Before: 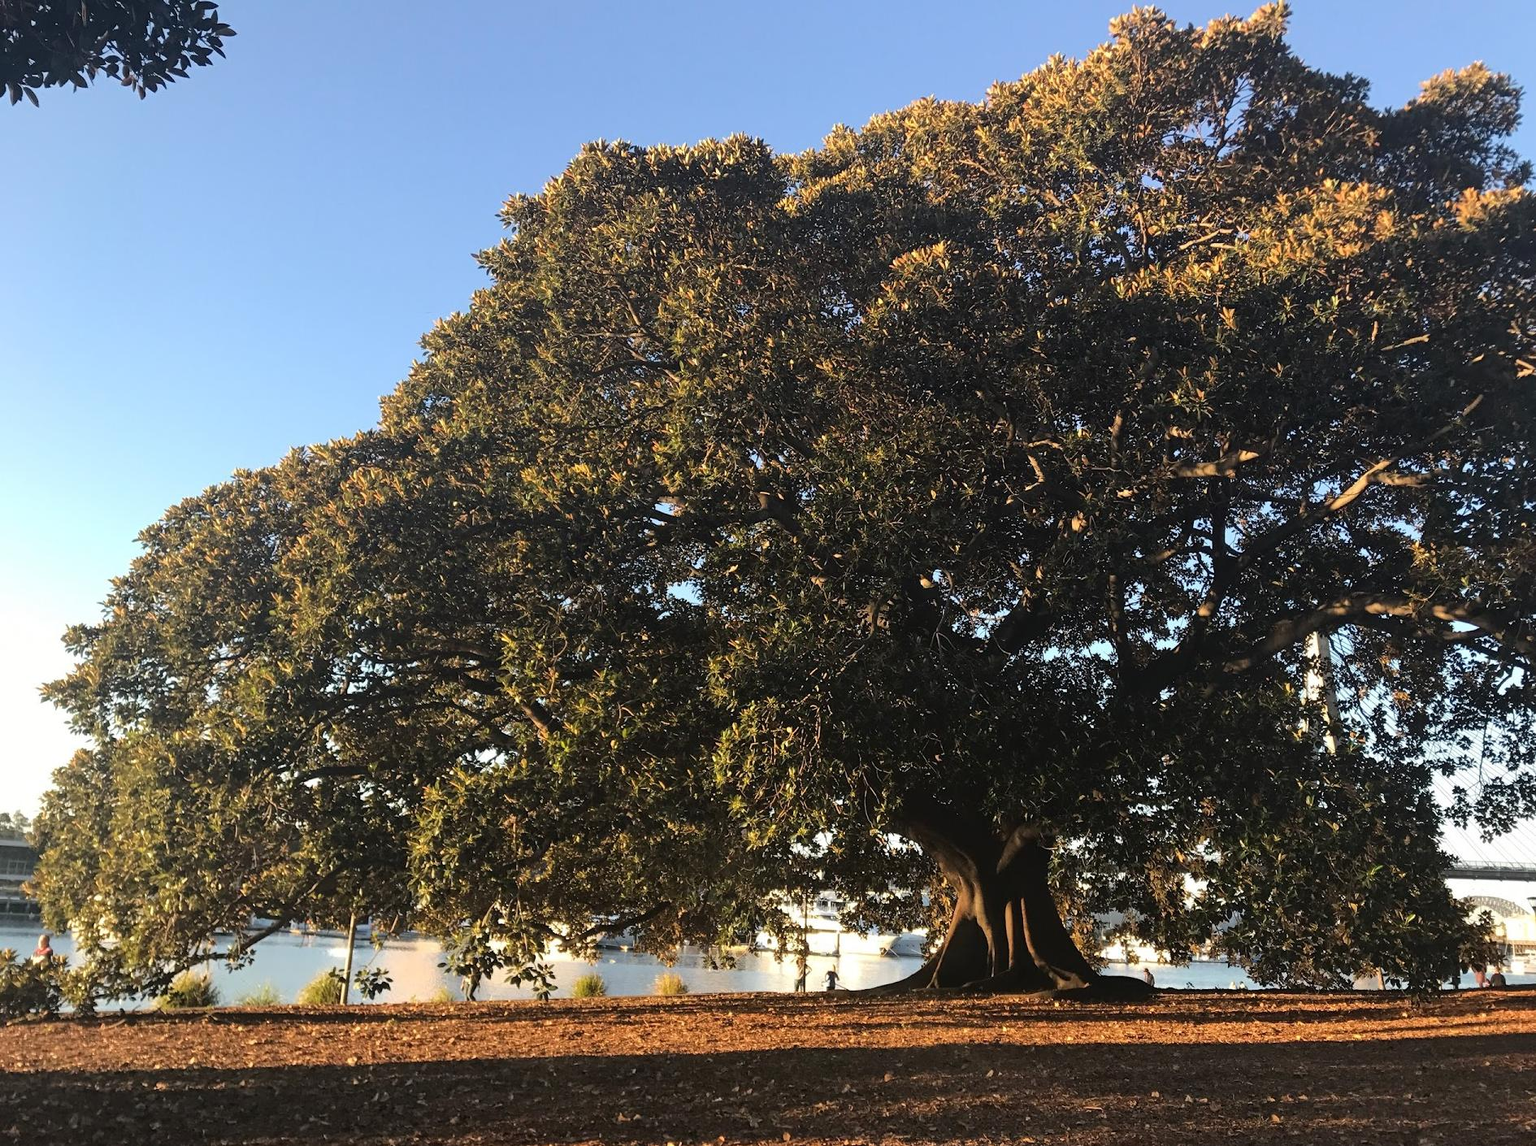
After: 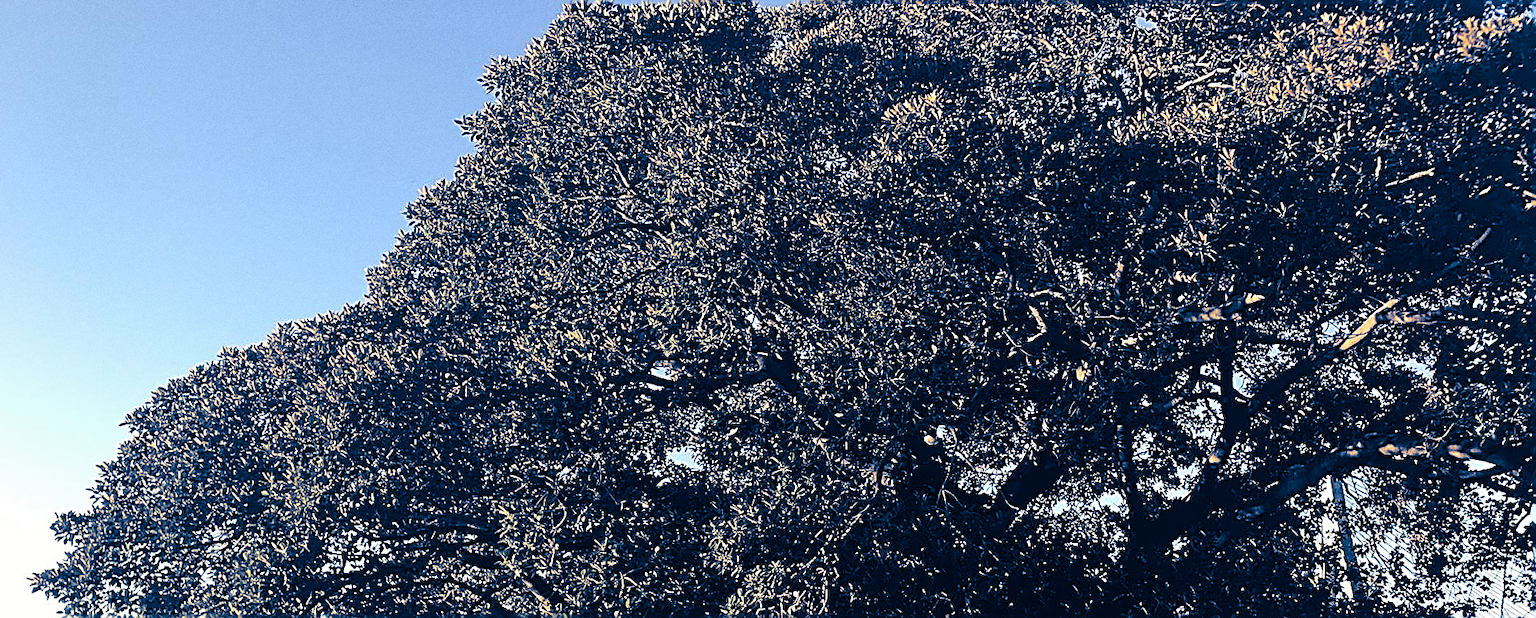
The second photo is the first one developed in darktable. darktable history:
split-toning: shadows › hue 226.8°, shadows › saturation 1, highlights › saturation 0, balance -61.41
rotate and perspective: rotation -2°, crop left 0.022, crop right 0.978, crop top 0.049, crop bottom 0.951
sharpen: amount 1.861
crop and rotate: top 10.605%, bottom 33.274%
grain: coarseness 0.09 ISO
